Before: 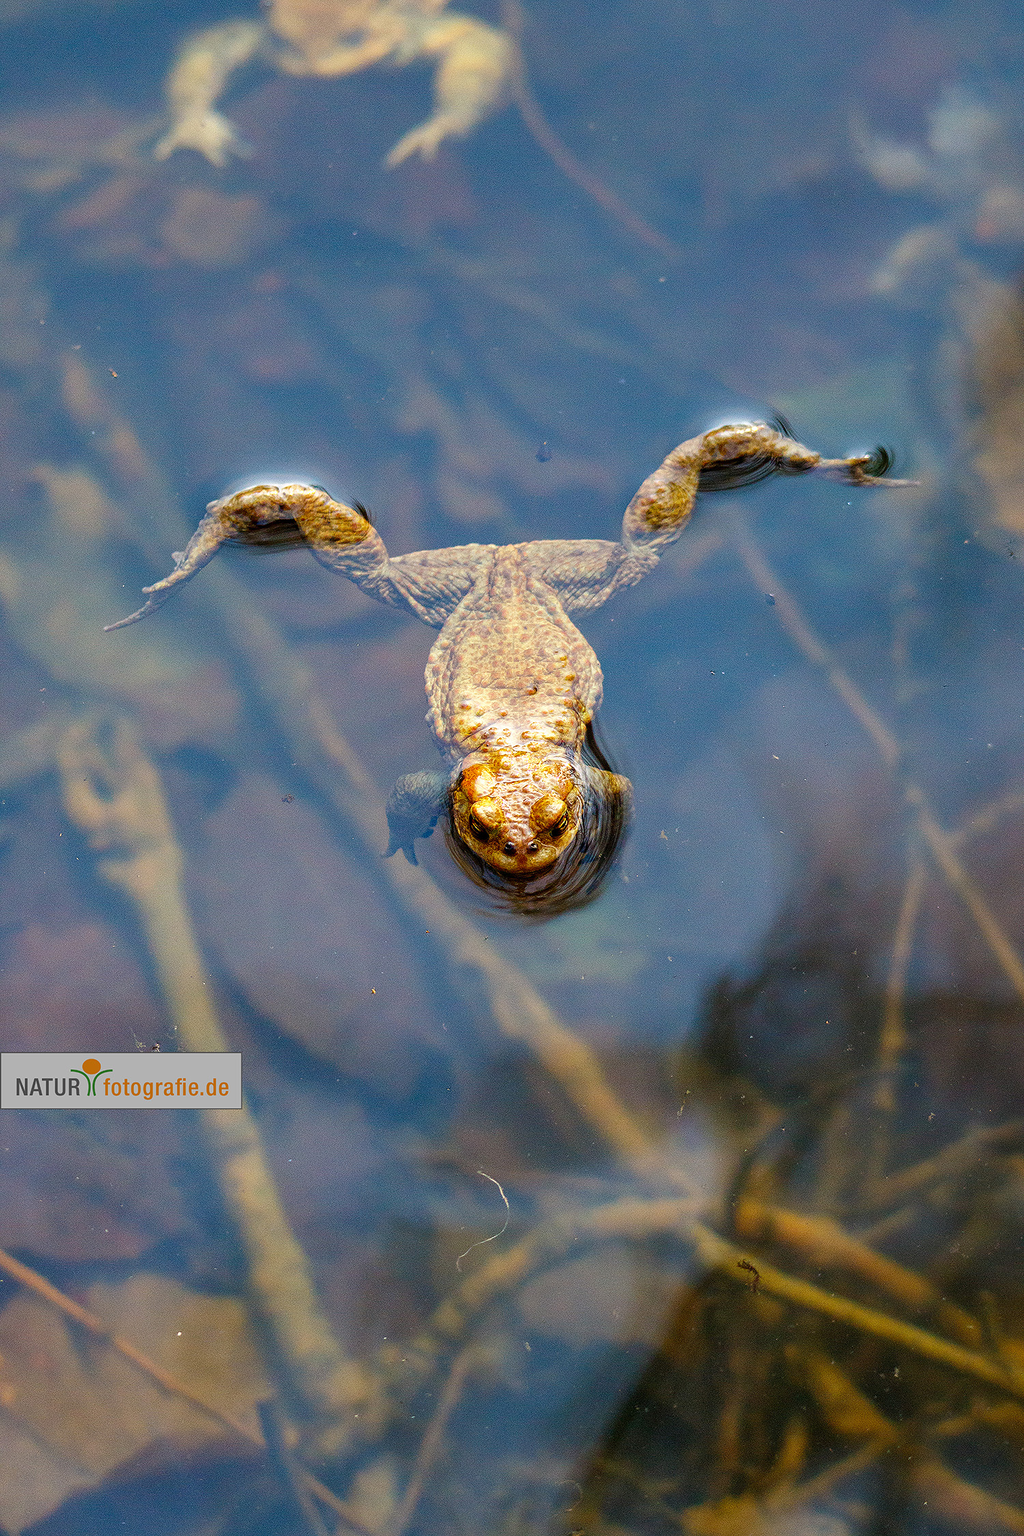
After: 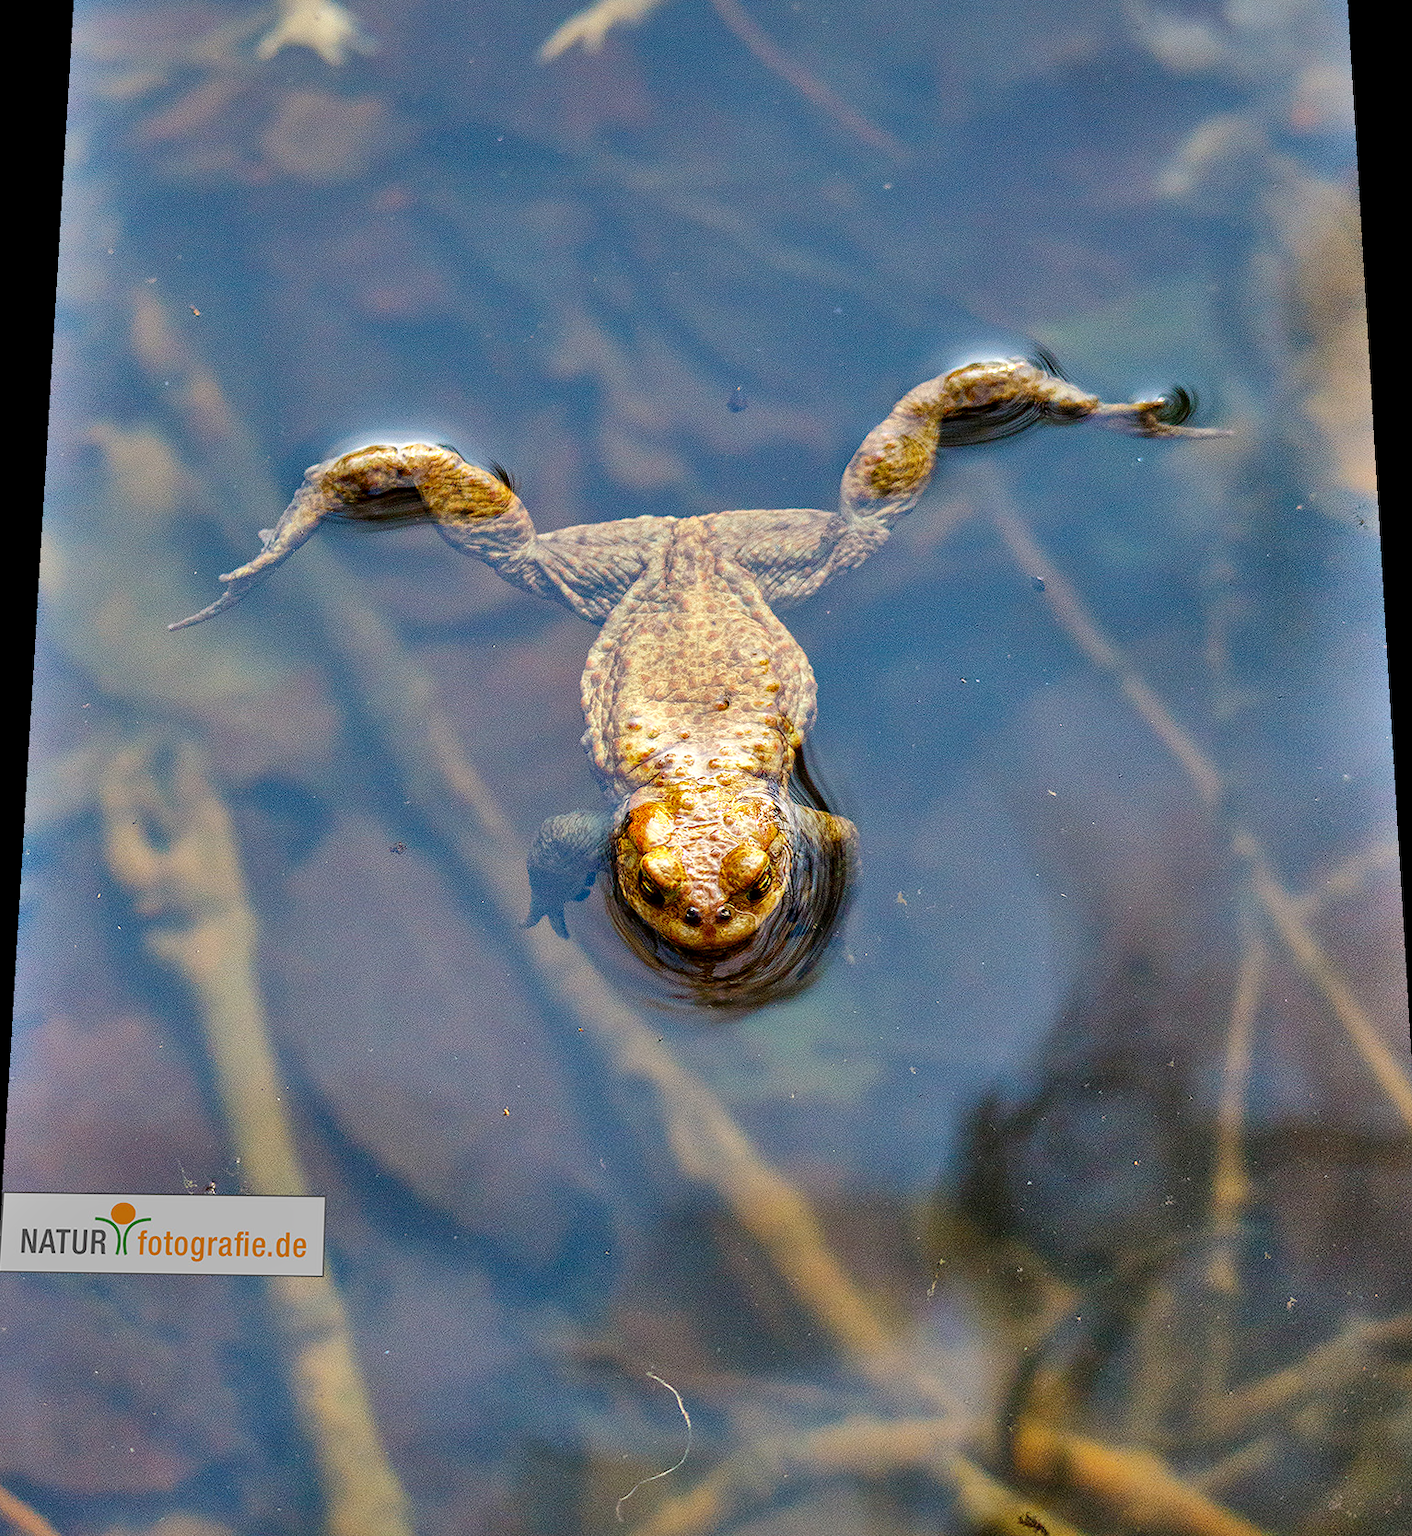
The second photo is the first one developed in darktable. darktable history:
local contrast: mode bilateral grid, contrast 20, coarseness 50, detail 120%, midtone range 0.2
shadows and highlights: shadows 60, soften with gaussian
crop: left 2.737%, top 7.287%, right 3.421%, bottom 20.179%
rotate and perspective: rotation 0.128°, lens shift (vertical) -0.181, lens shift (horizontal) -0.044, shear 0.001, automatic cropping off
